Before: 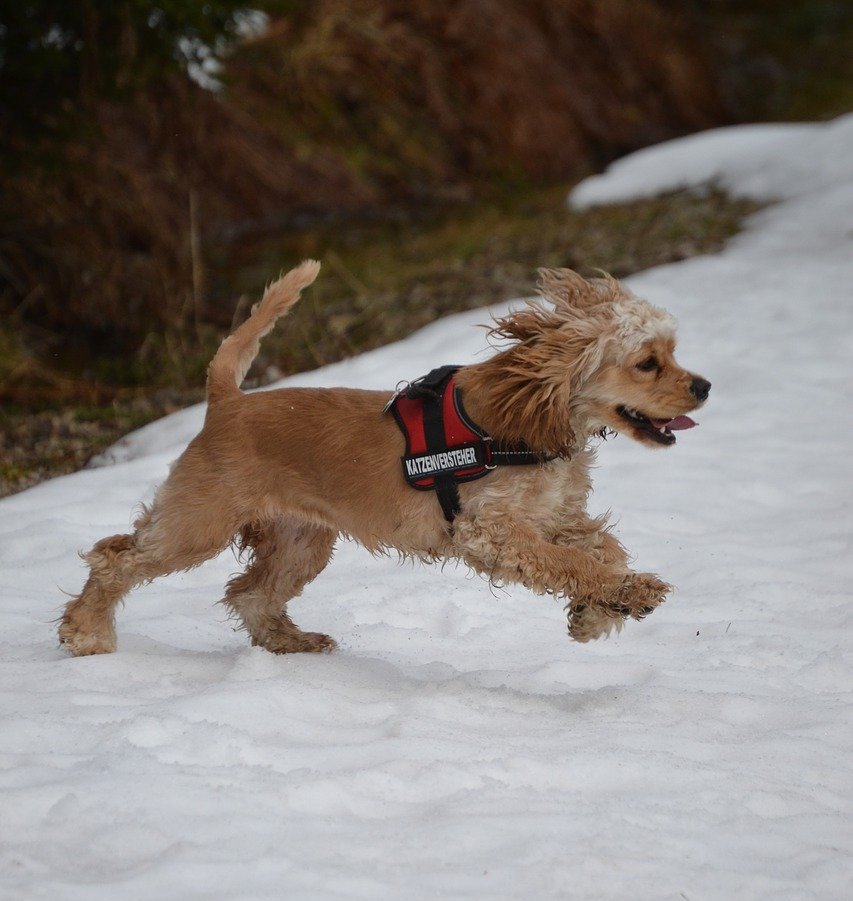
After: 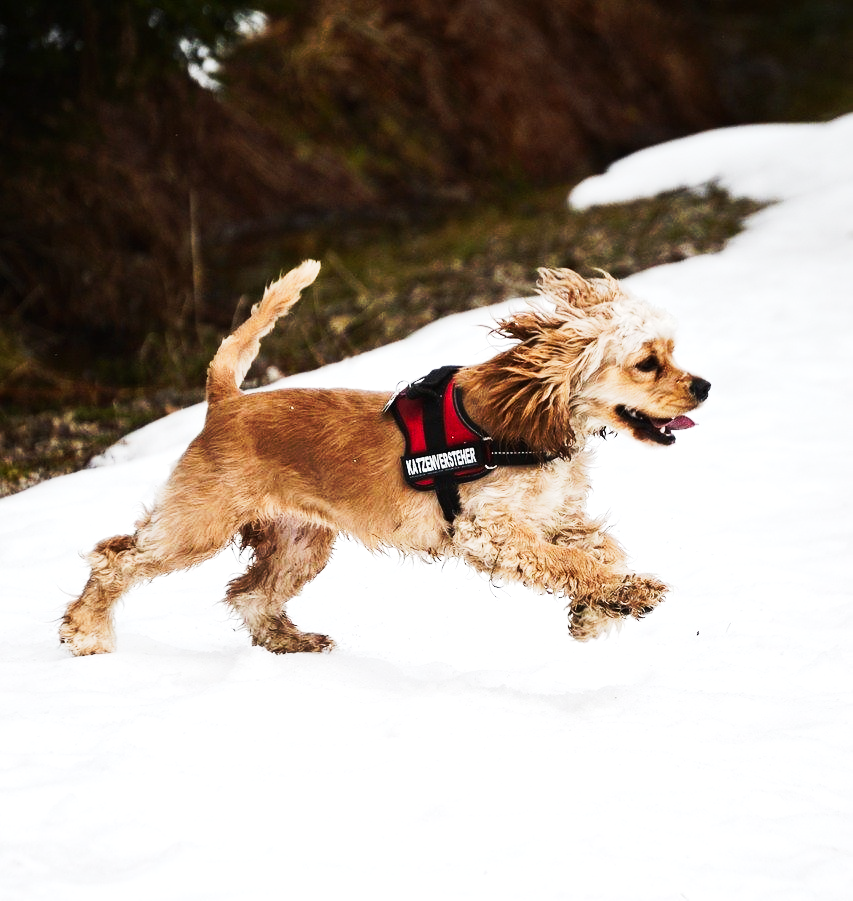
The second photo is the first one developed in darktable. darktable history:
tone equalizer: -8 EV -1.08 EV, -7 EV -1.01 EV, -6 EV -0.867 EV, -5 EV -0.578 EV, -3 EV 0.578 EV, -2 EV 0.867 EV, -1 EV 1.01 EV, +0 EV 1.08 EV, edges refinement/feathering 500, mask exposure compensation -1.57 EV, preserve details no
tone curve: curves: ch0 [(0, 0) (0.003, 0.004) (0.011, 0.015) (0.025, 0.034) (0.044, 0.061) (0.069, 0.095) (0.1, 0.137) (0.136, 0.187) (0.177, 0.244) (0.224, 0.308) (0.277, 0.415) (0.335, 0.532) (0.399, 0.642) (0.468, 0.747) (0.543, 0.829) (0.623, 0.886) (0.709, 0.924) (0.801, 0.951) (0.898, 0.975) (1, 1)], preserve colors none
